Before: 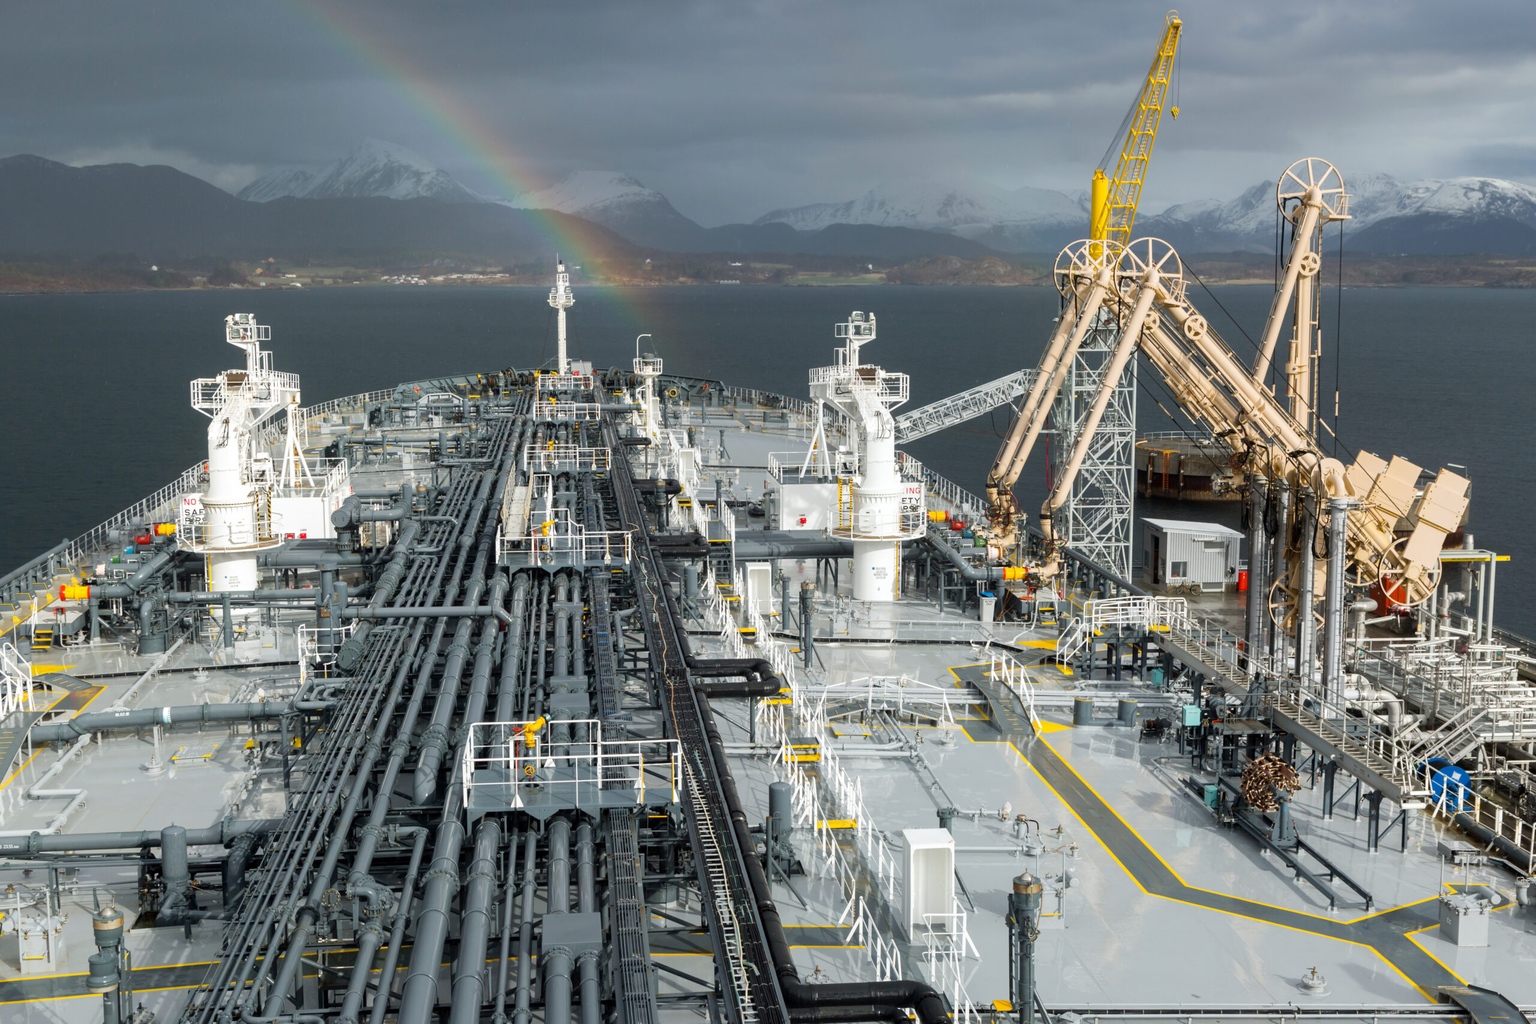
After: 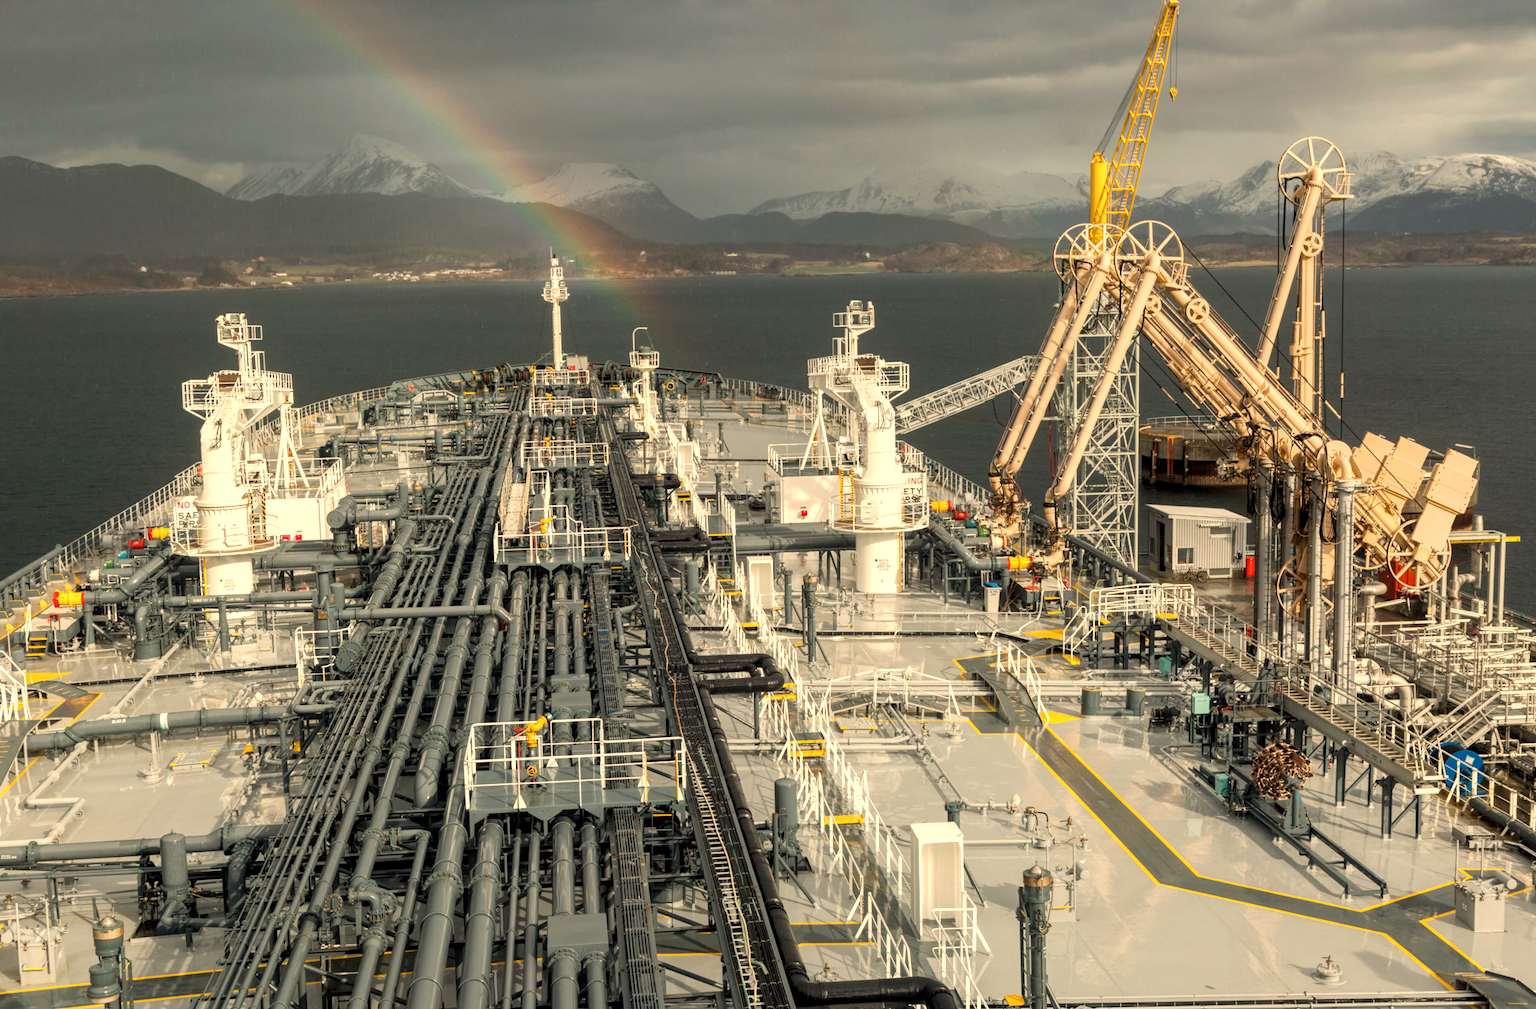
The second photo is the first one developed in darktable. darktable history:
white balance: red 1.138, green 0.996, blue 0.812
rotate and perspective: rotation -1°, crop left 0.011, crop right 0.989, crop top 0.025, crop bottom 0.975
local contrast: highlights 99%, shadows 86%, detail 160%, midtone range 0.2
tone equalizer: on, module defaults
